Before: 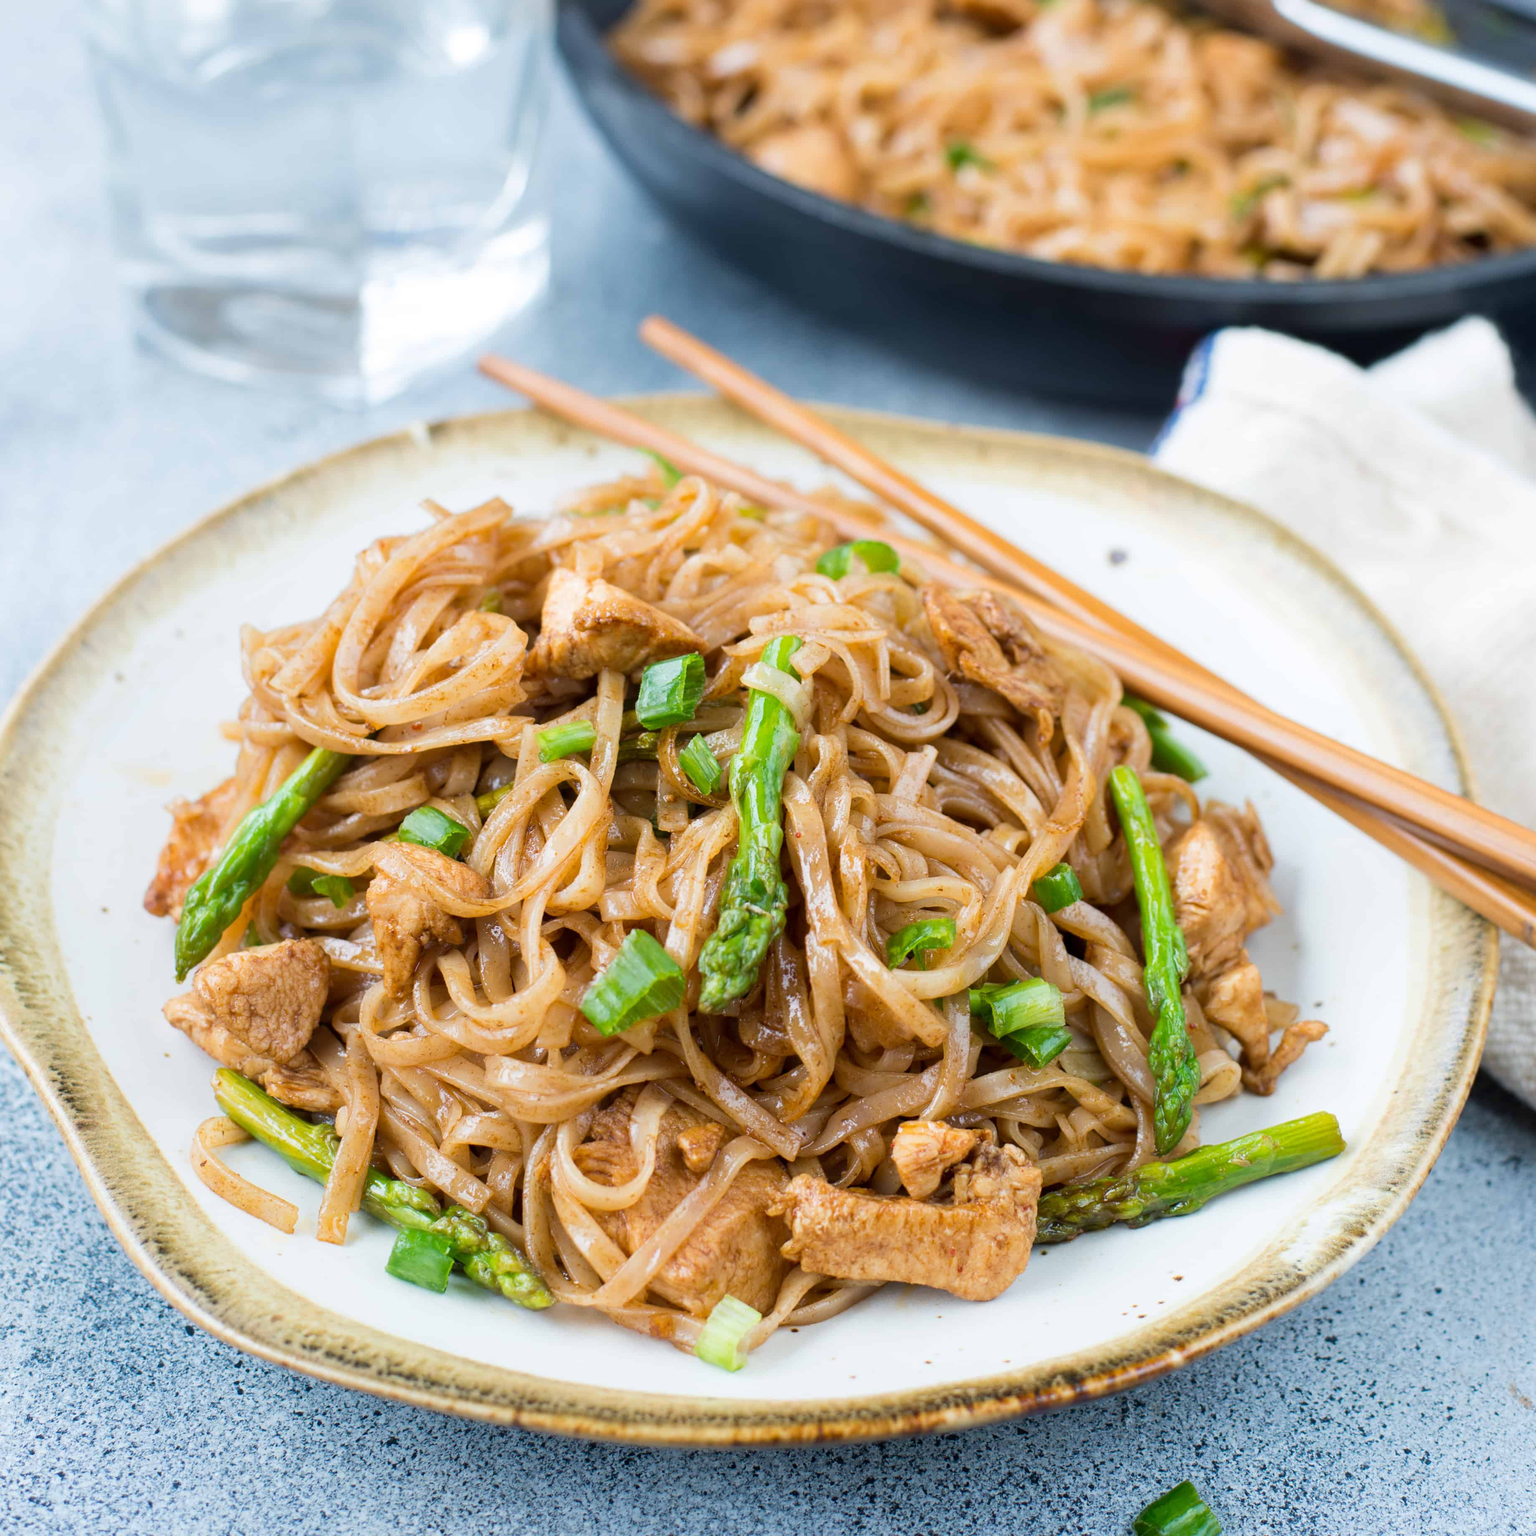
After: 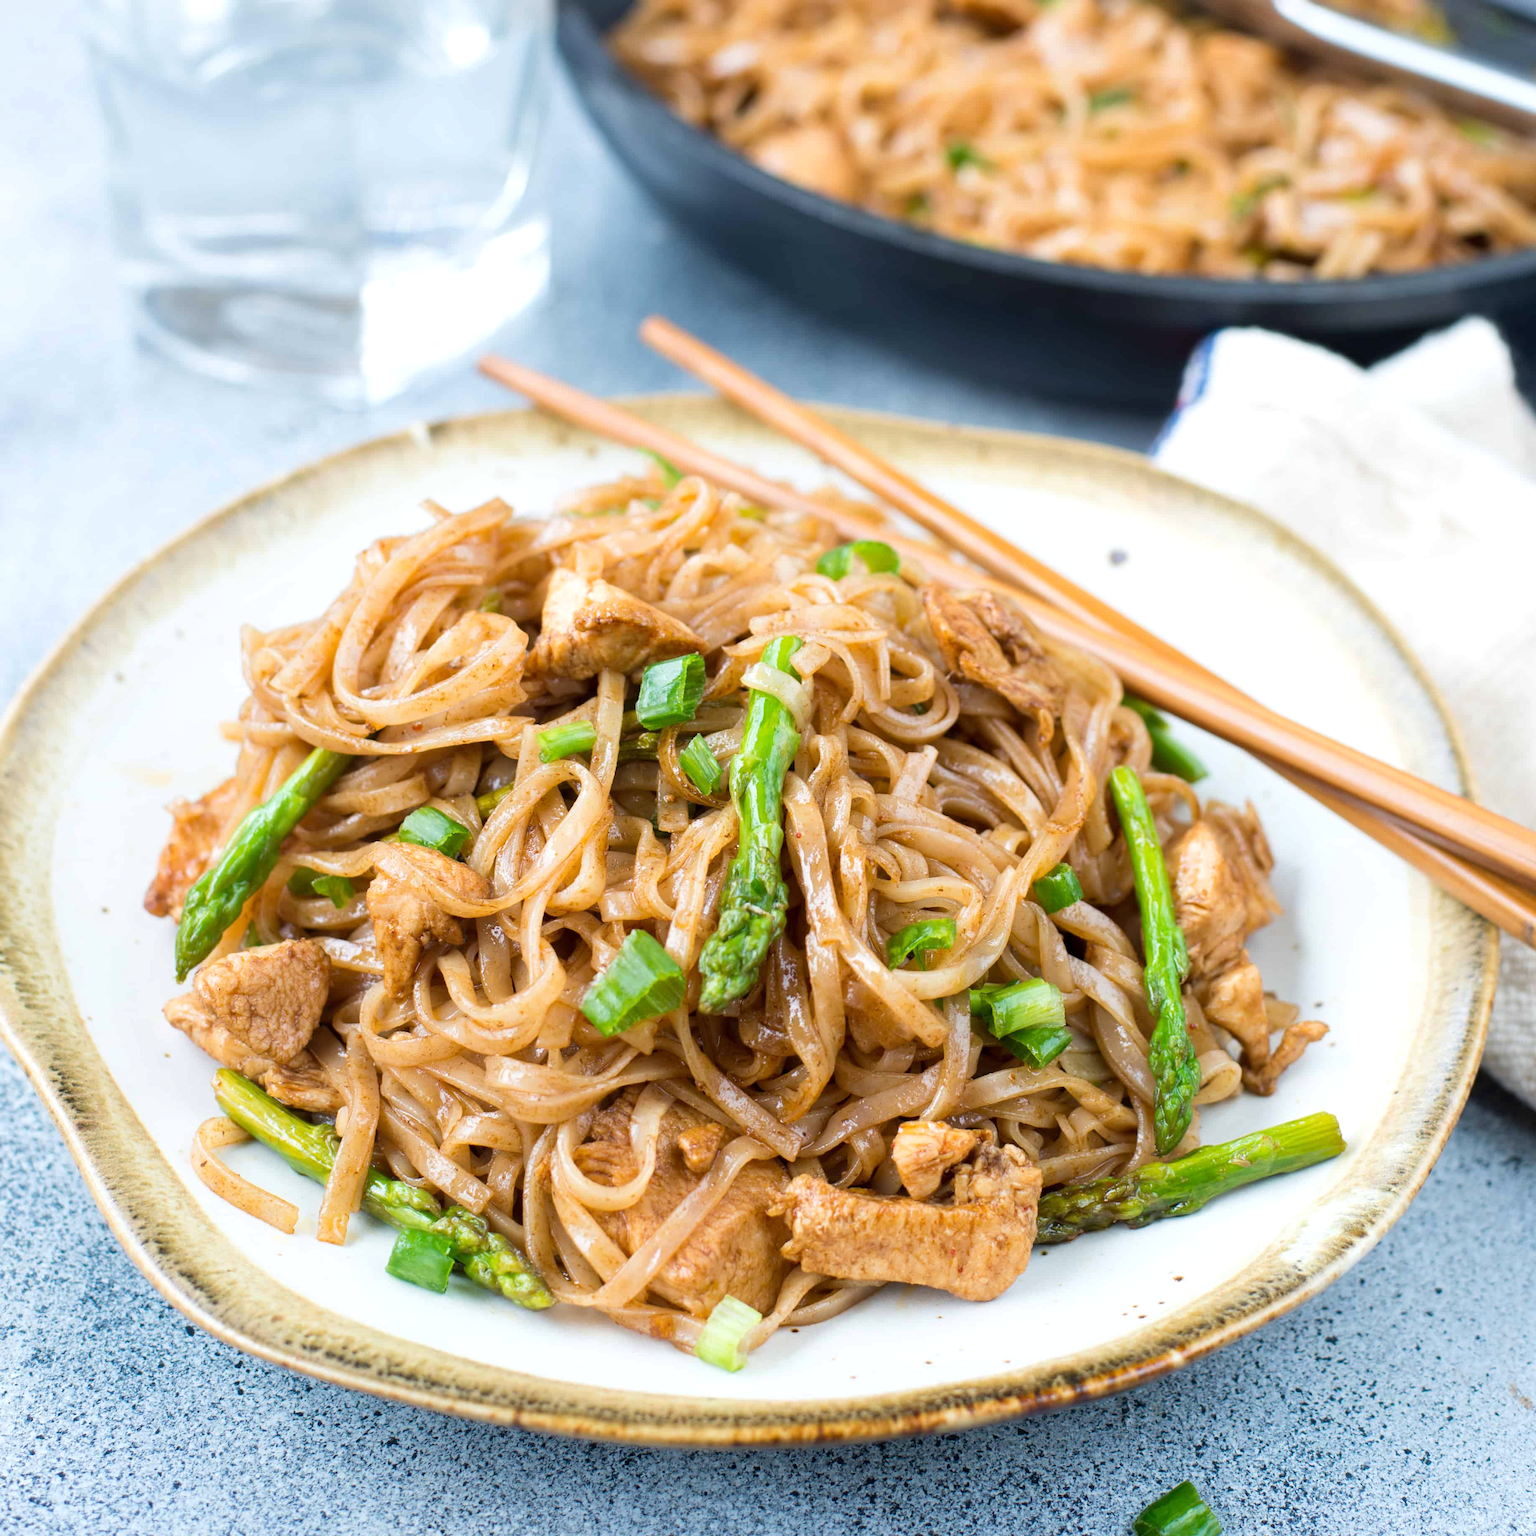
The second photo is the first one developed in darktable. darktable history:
exposure: exposure 0.19 EV, compensate highlight preservation false
